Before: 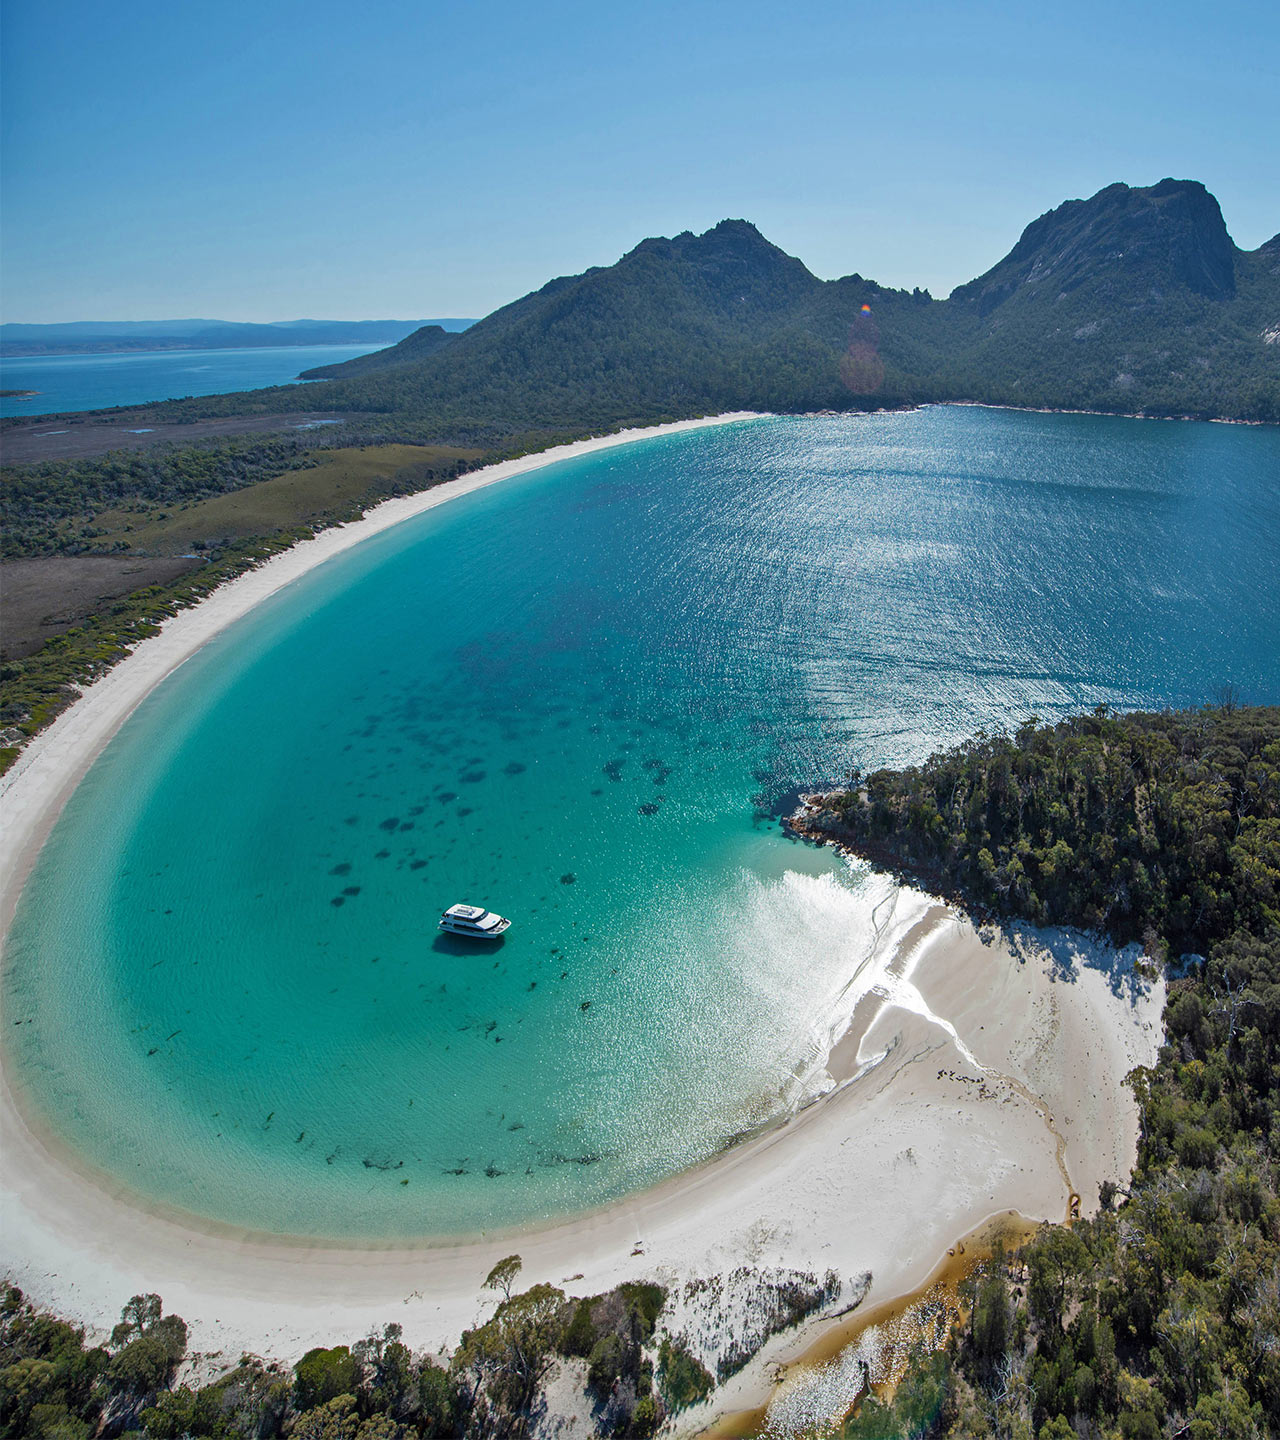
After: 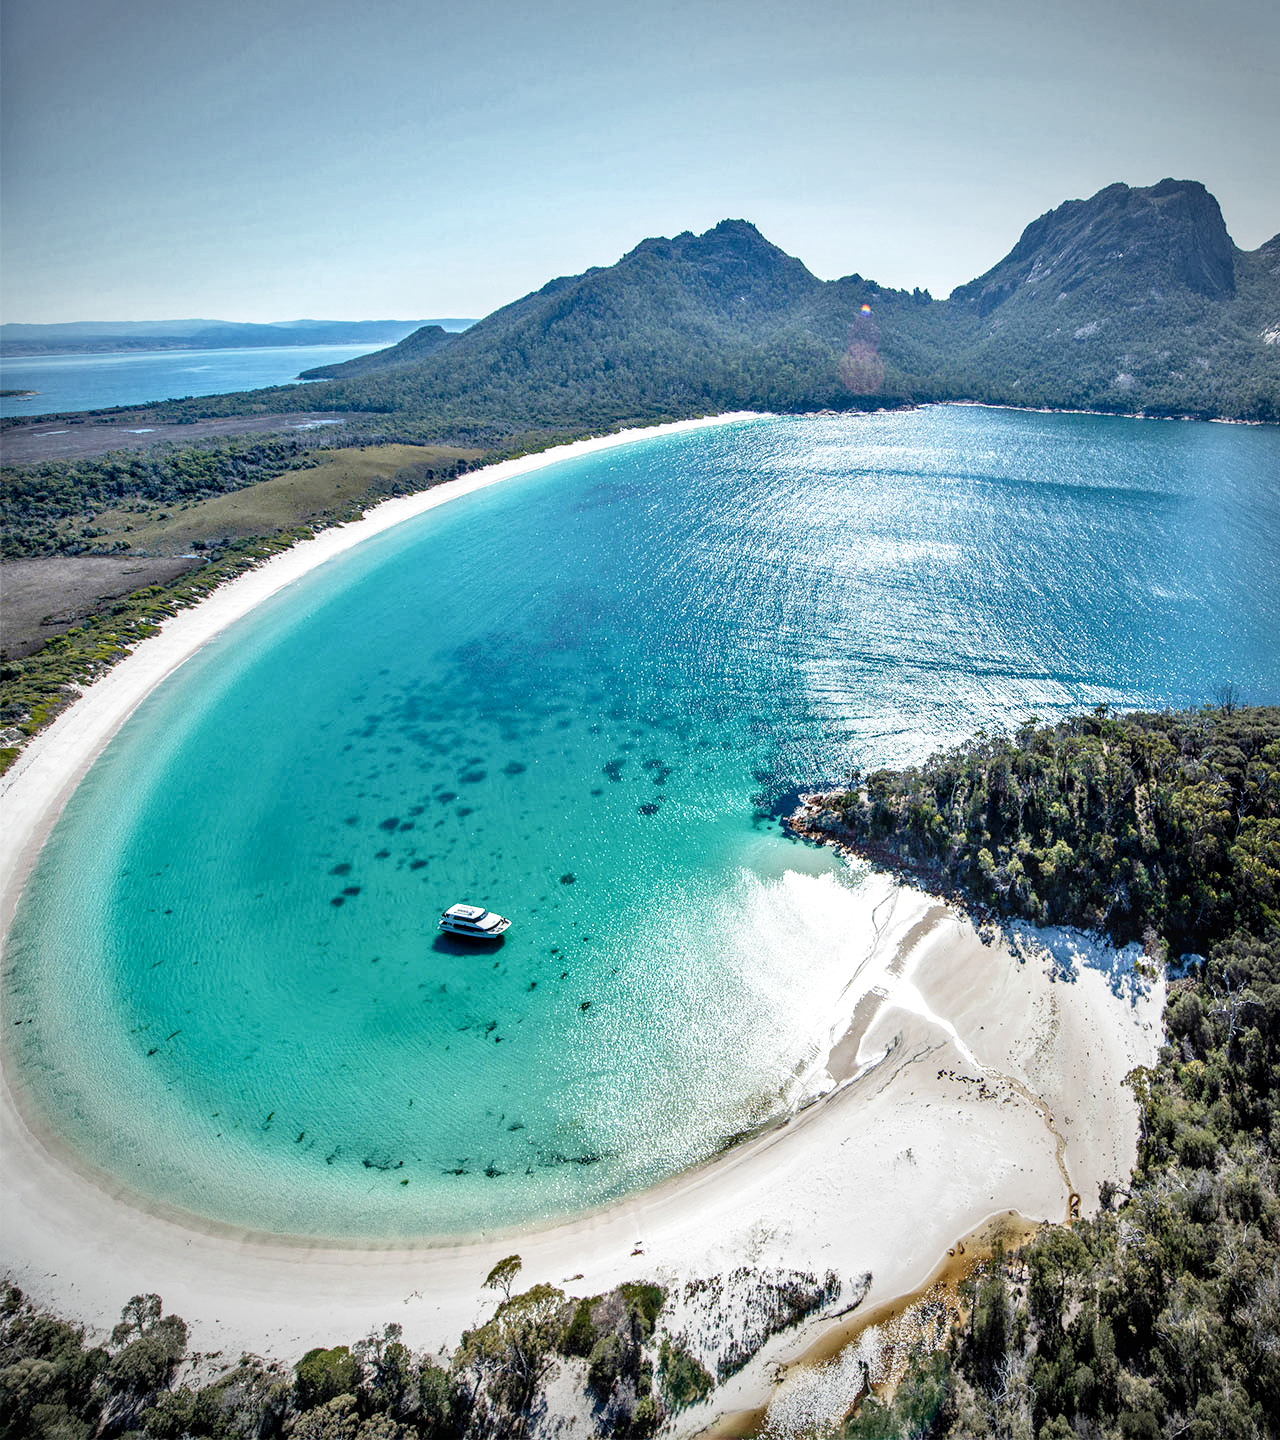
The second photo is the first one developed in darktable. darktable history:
tone curve: curves: ch0 [(0, 0.008) (0.107, 0.091) (0.278, 0.351) (0.457, 0.562) (0.628, 0.738) (0.839, 0.909) (0.998, 0.978)]; ch1 [(0, 0) (0.437, 0.408) (0.474, 0.479) (0.502, 0.5) (0.527, 0.519) (0.561, 0.575) (0.608, 0.665) (0.669, 0.748) (0.859, 0.899) (1, 1)]; ch2 [(0, 0) (0.33, 0.301) (0.421, 0.443) (0.473, 0.498) (0.502, 0.504) (0.522, 0.527) (0.549, 0.583) (0.644, 0.703) (1, 1)], preserve colors none
contrast equalizer: y [[0.586, 0.584, 0.576, 0.565, 0.552, 0.539], [0.5 ×6], [0.97, 0.959, 0.919, 0.859, 0.789, 0.717], [0 ×6], [0 ×6]]
local contrast: on, module defaults
vignetting: width/height ratio 1.091, unbound false
shadows and highlights: shadows -86.5, highlights -36.15, soften with gaussian
exposure: black level correction 0.001, exposure 0.5 EV, compensate highlight preservation false
